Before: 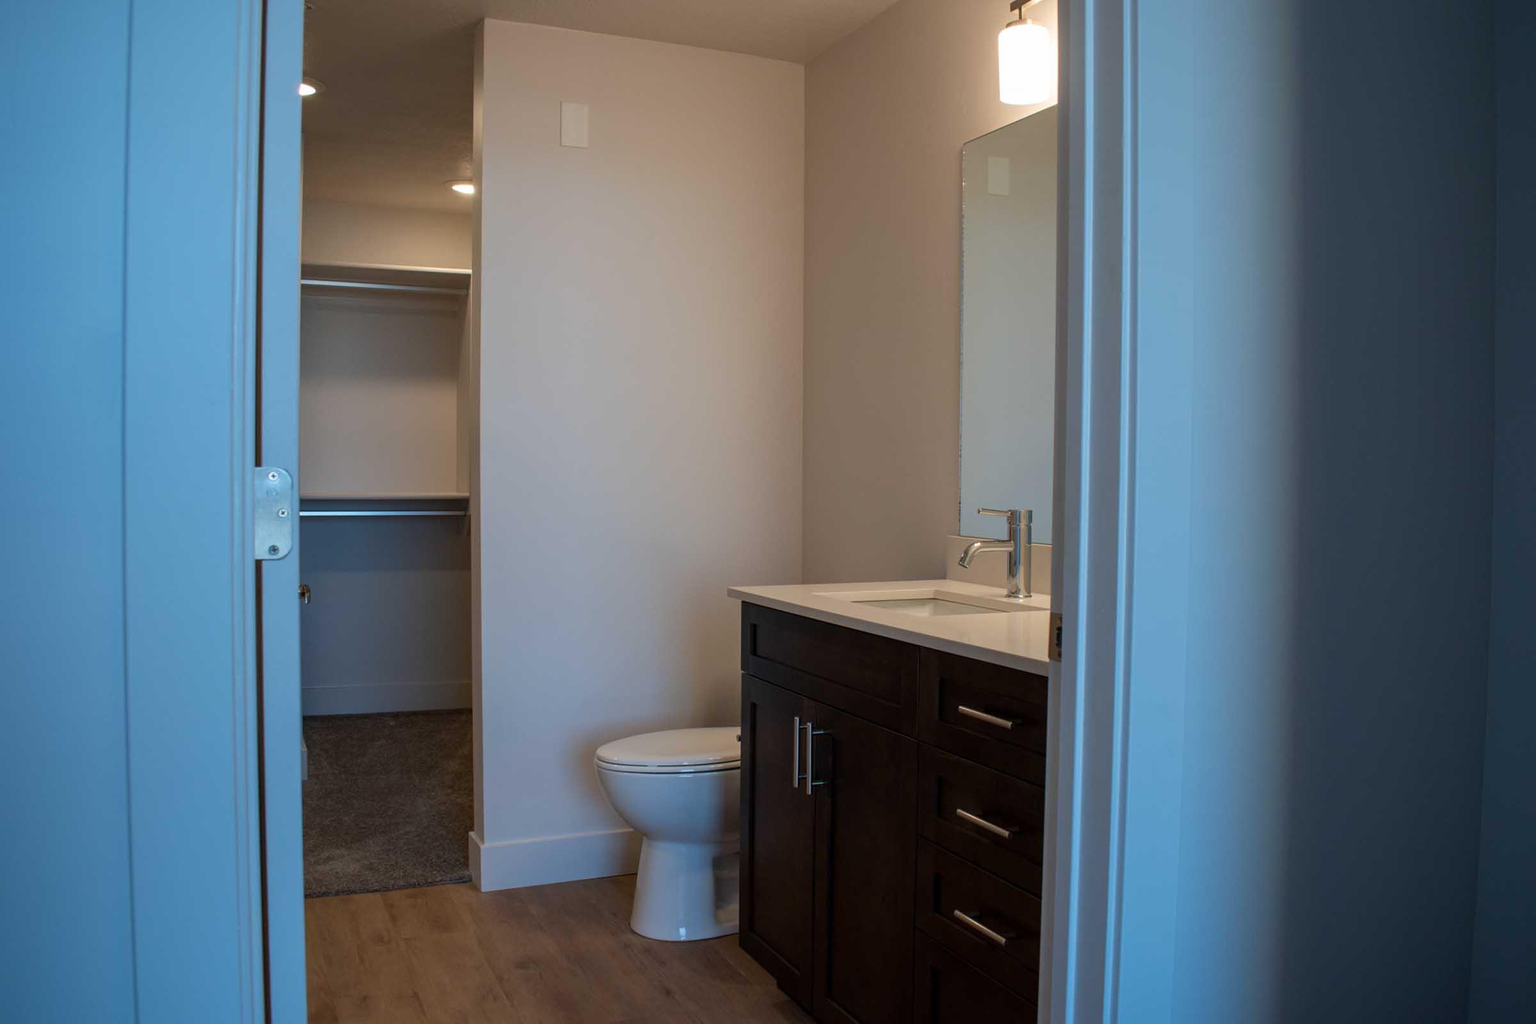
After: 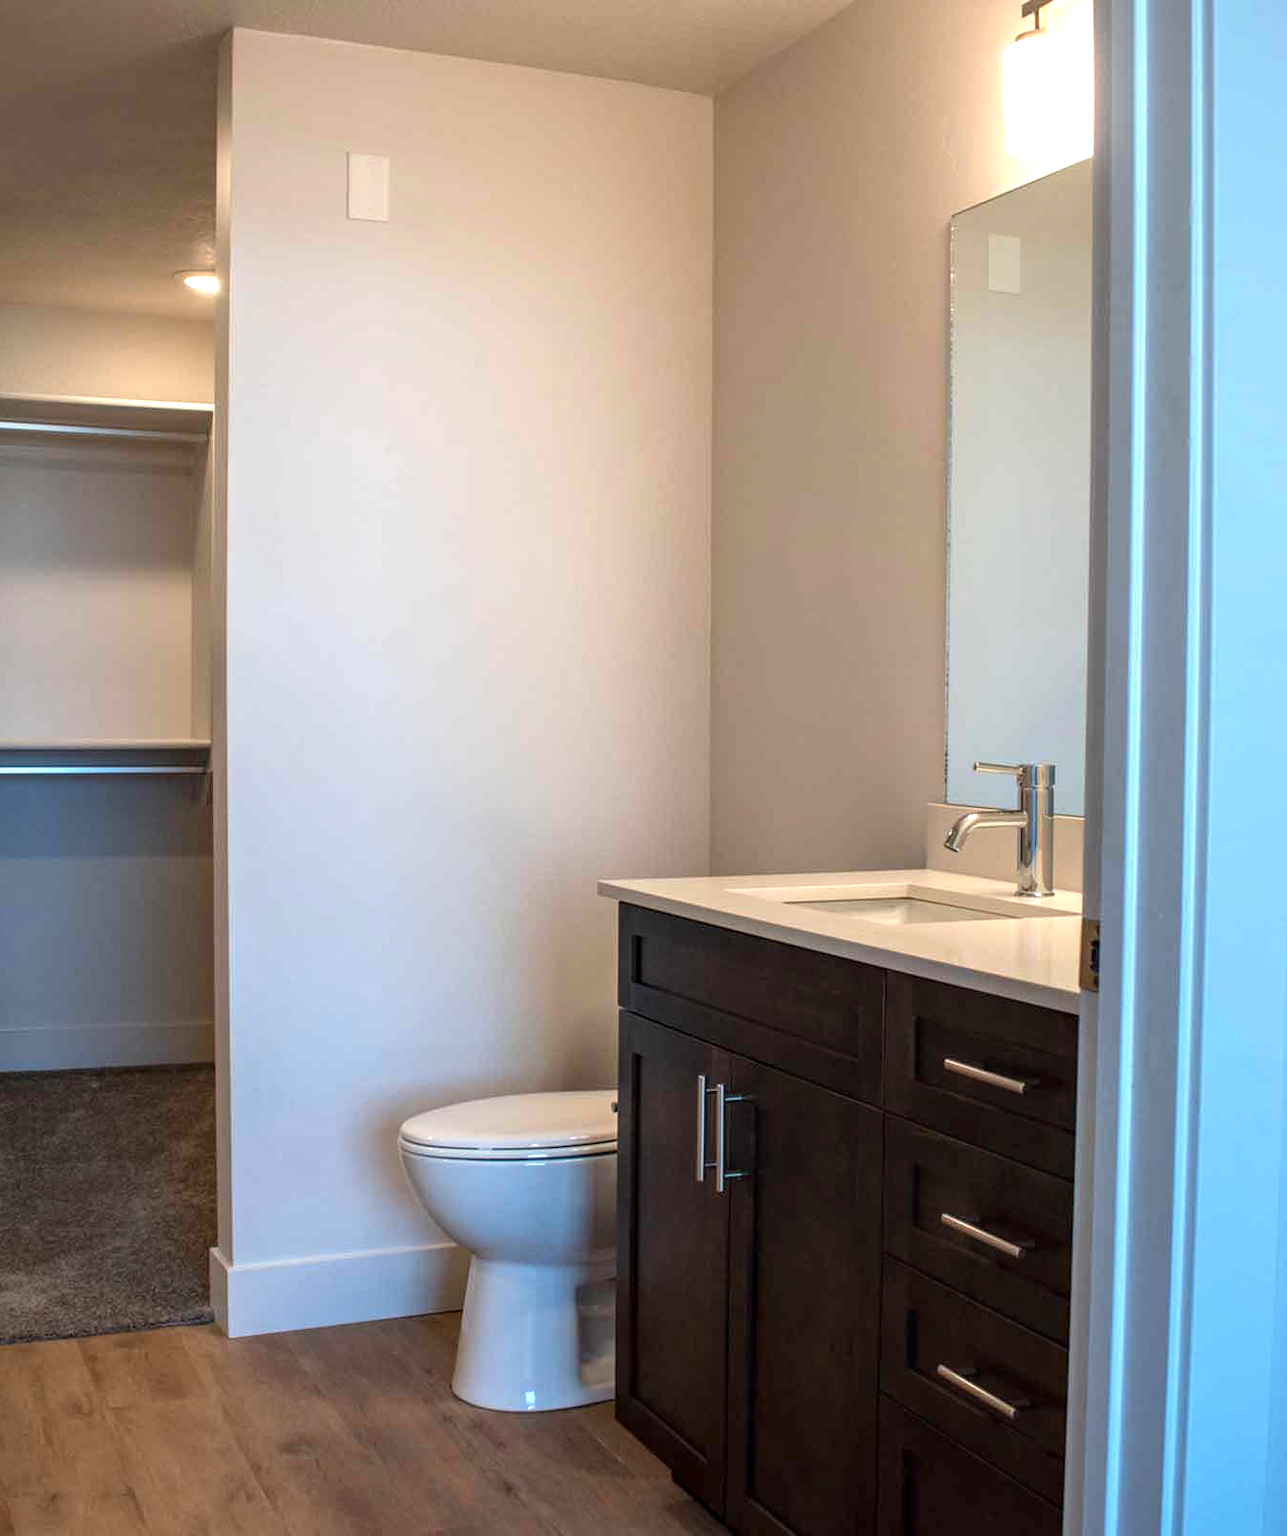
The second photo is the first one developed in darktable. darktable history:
crop: left 21.417%, right 22.694%
exposure: black level correction 0, exposure 1 EV, compensate highlight preservation false
local contrast: on, module defaults
